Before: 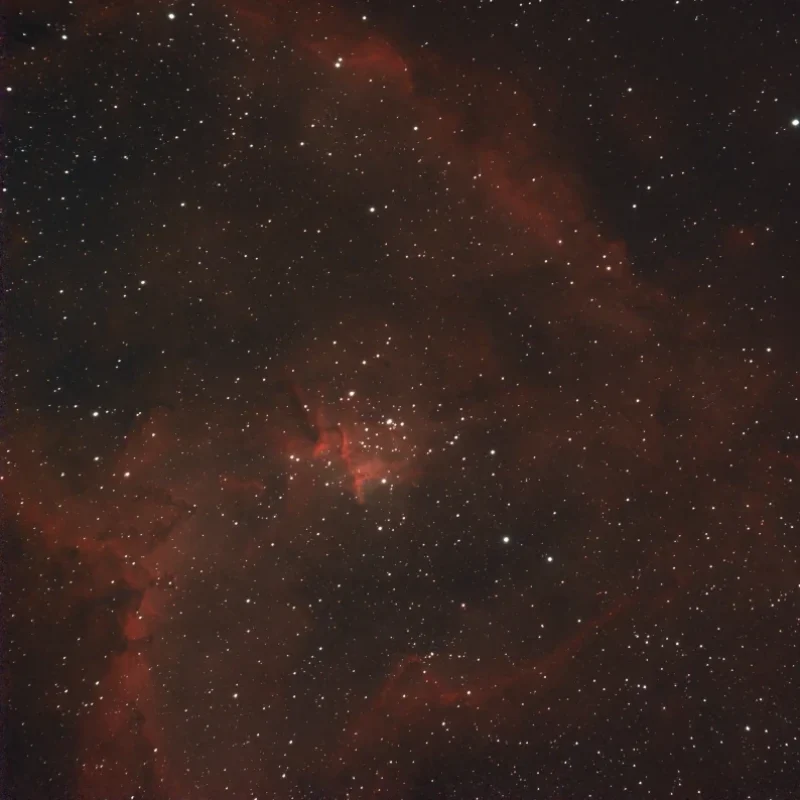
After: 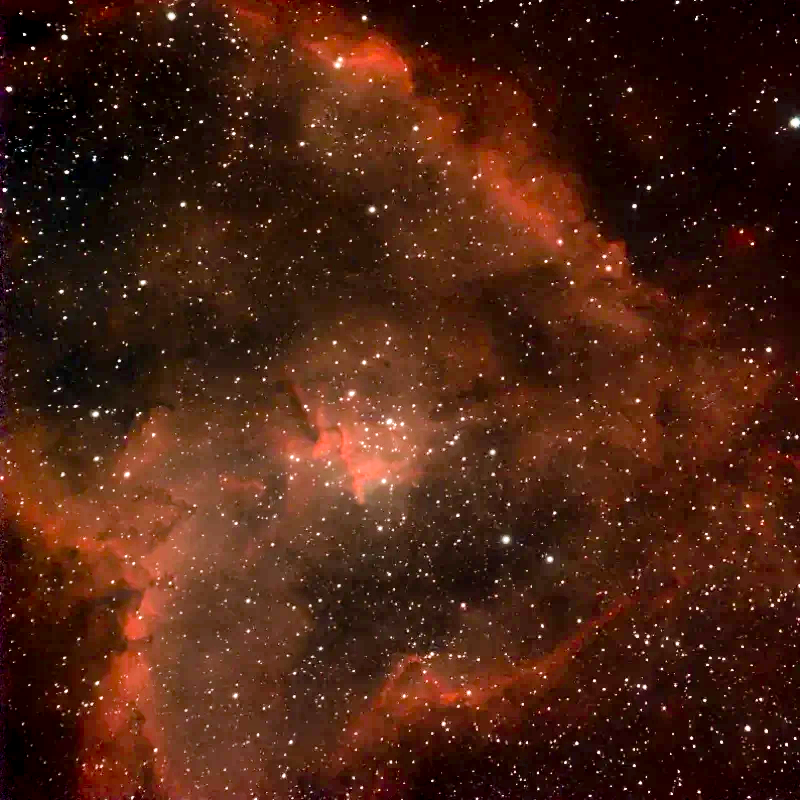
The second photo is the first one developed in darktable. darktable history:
bloom: size 5%, threshold 95%, strength 15%
shadows and highlights: soften with gaussian
exposure: black level correction 0.012, compensate highlight preservation false
tone equalizer: -7 EV 0.15 EV, -6 EV 0.6 EV, -5 EV 1.15 EV, -4 EV 1.33 EV, -3 EV 1.15 EV, -2 EV 0.6 EV, -1 EV 0.15 EV, mask exposure compensation -0.5 EV
